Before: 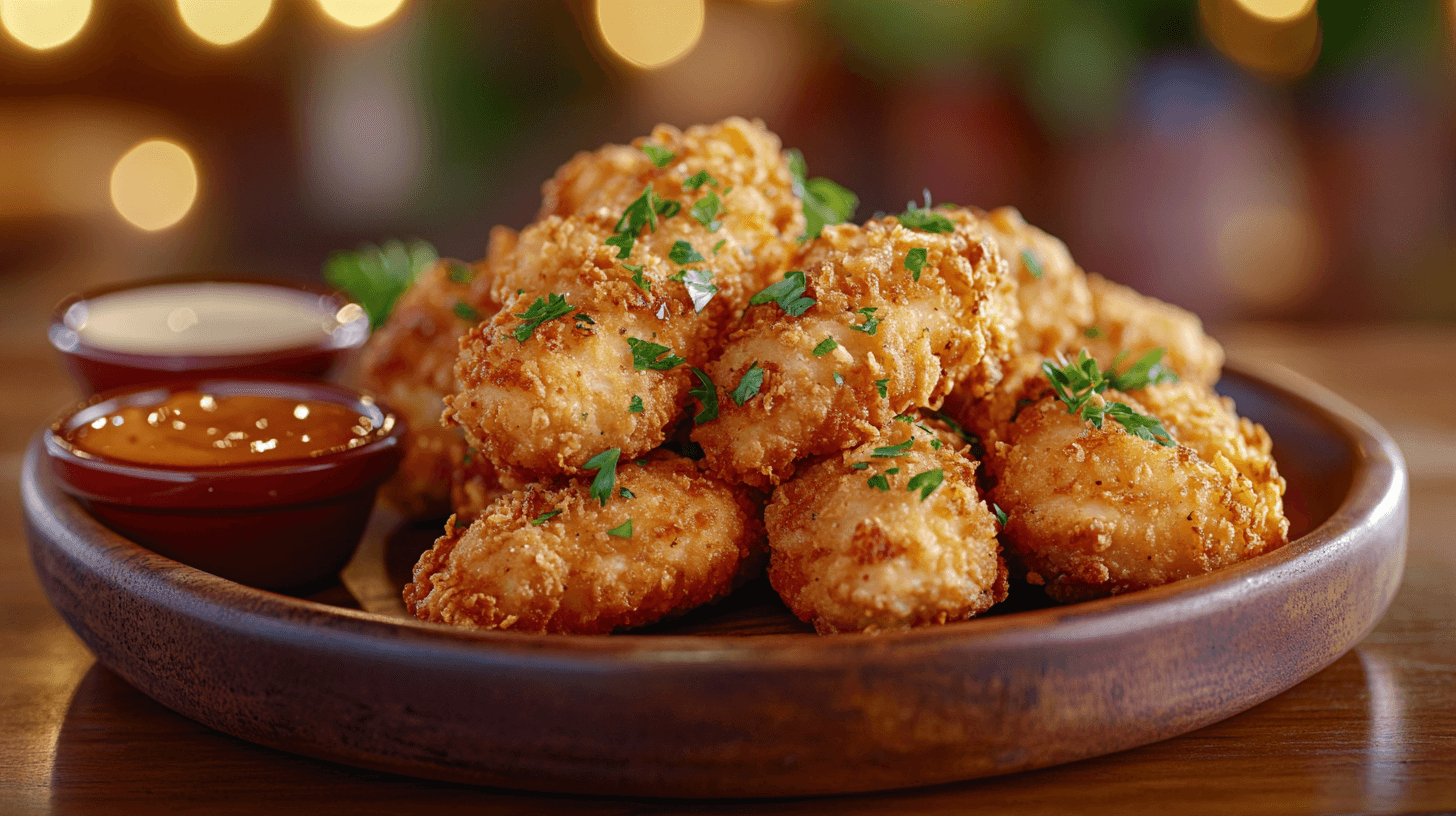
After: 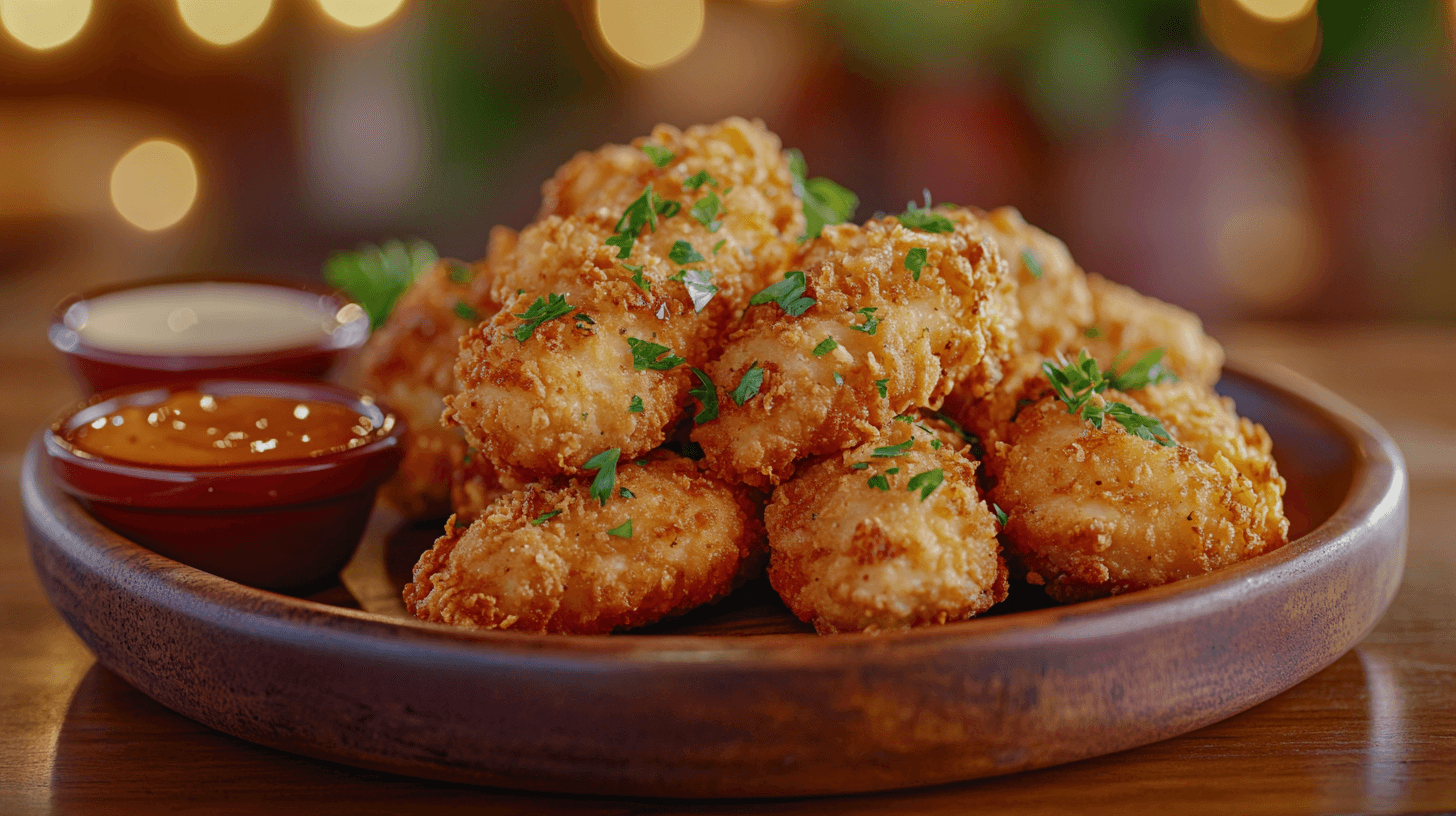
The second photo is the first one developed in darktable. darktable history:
exposure: exposure -0.04 EV, compensate highlight preservation false
tone equalizer: -8 EV 0.25 EV, -7 EV 0.417 EV, -6 EV 0.417 EV, -5 EV 0.25 EV, -3 EV -0.25 EV, -2 EV -0.417 EV, -1 EV -0.417 EV, +0 EV -0.25 EV, edges refinement/feathering 500, mask exposure compensation -1.57 EV, preserve details guided filter
